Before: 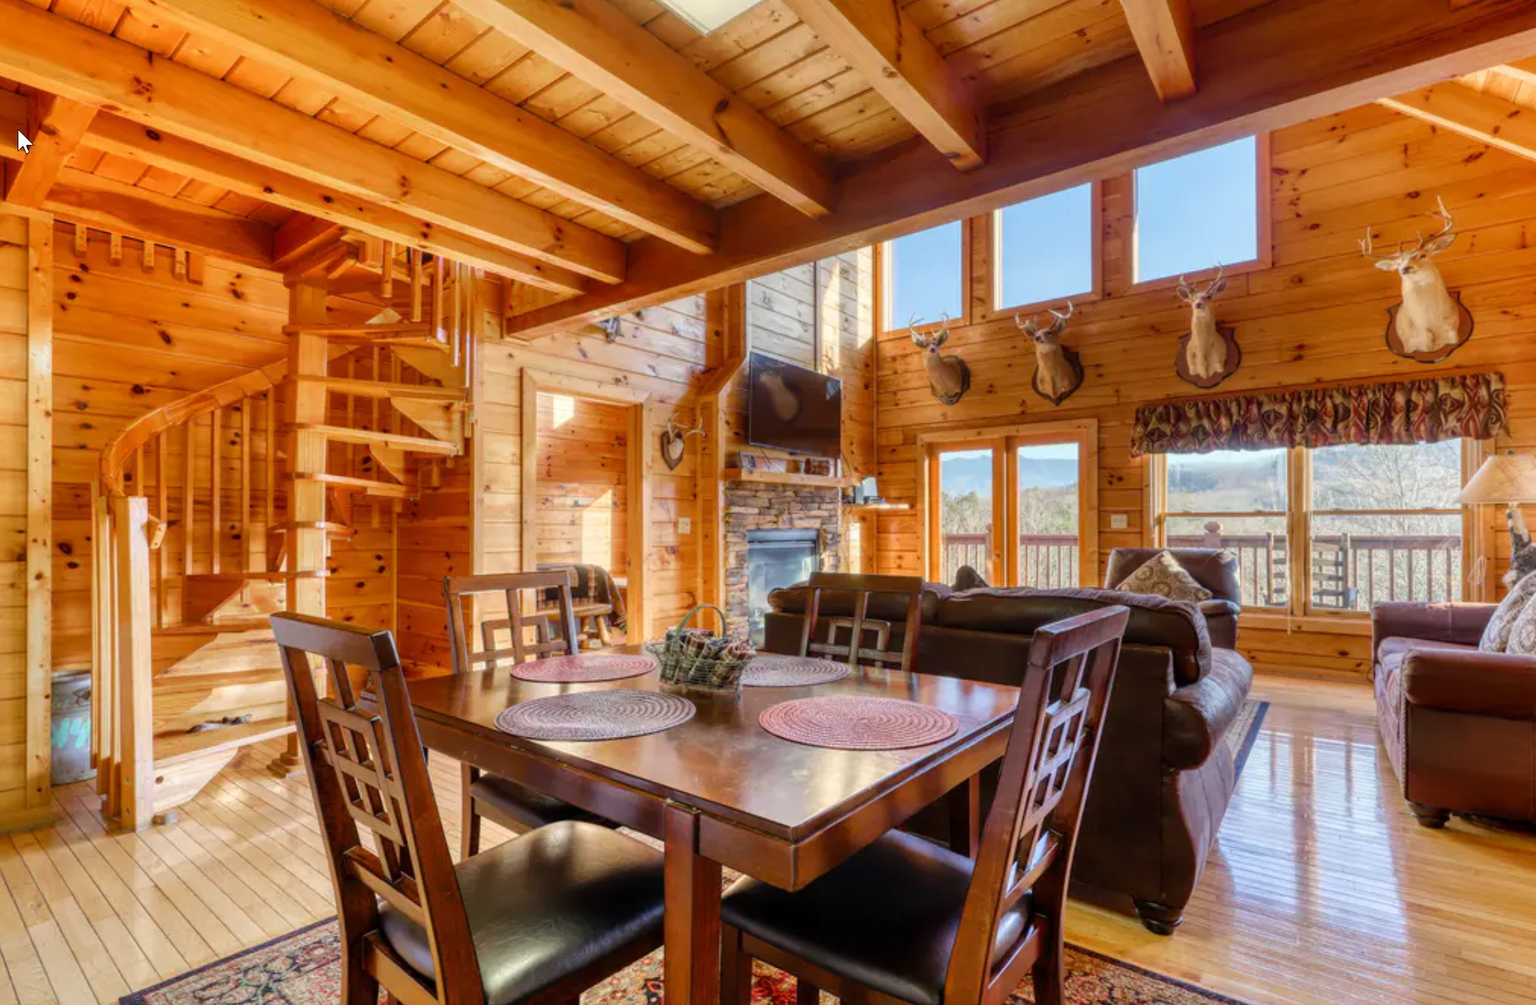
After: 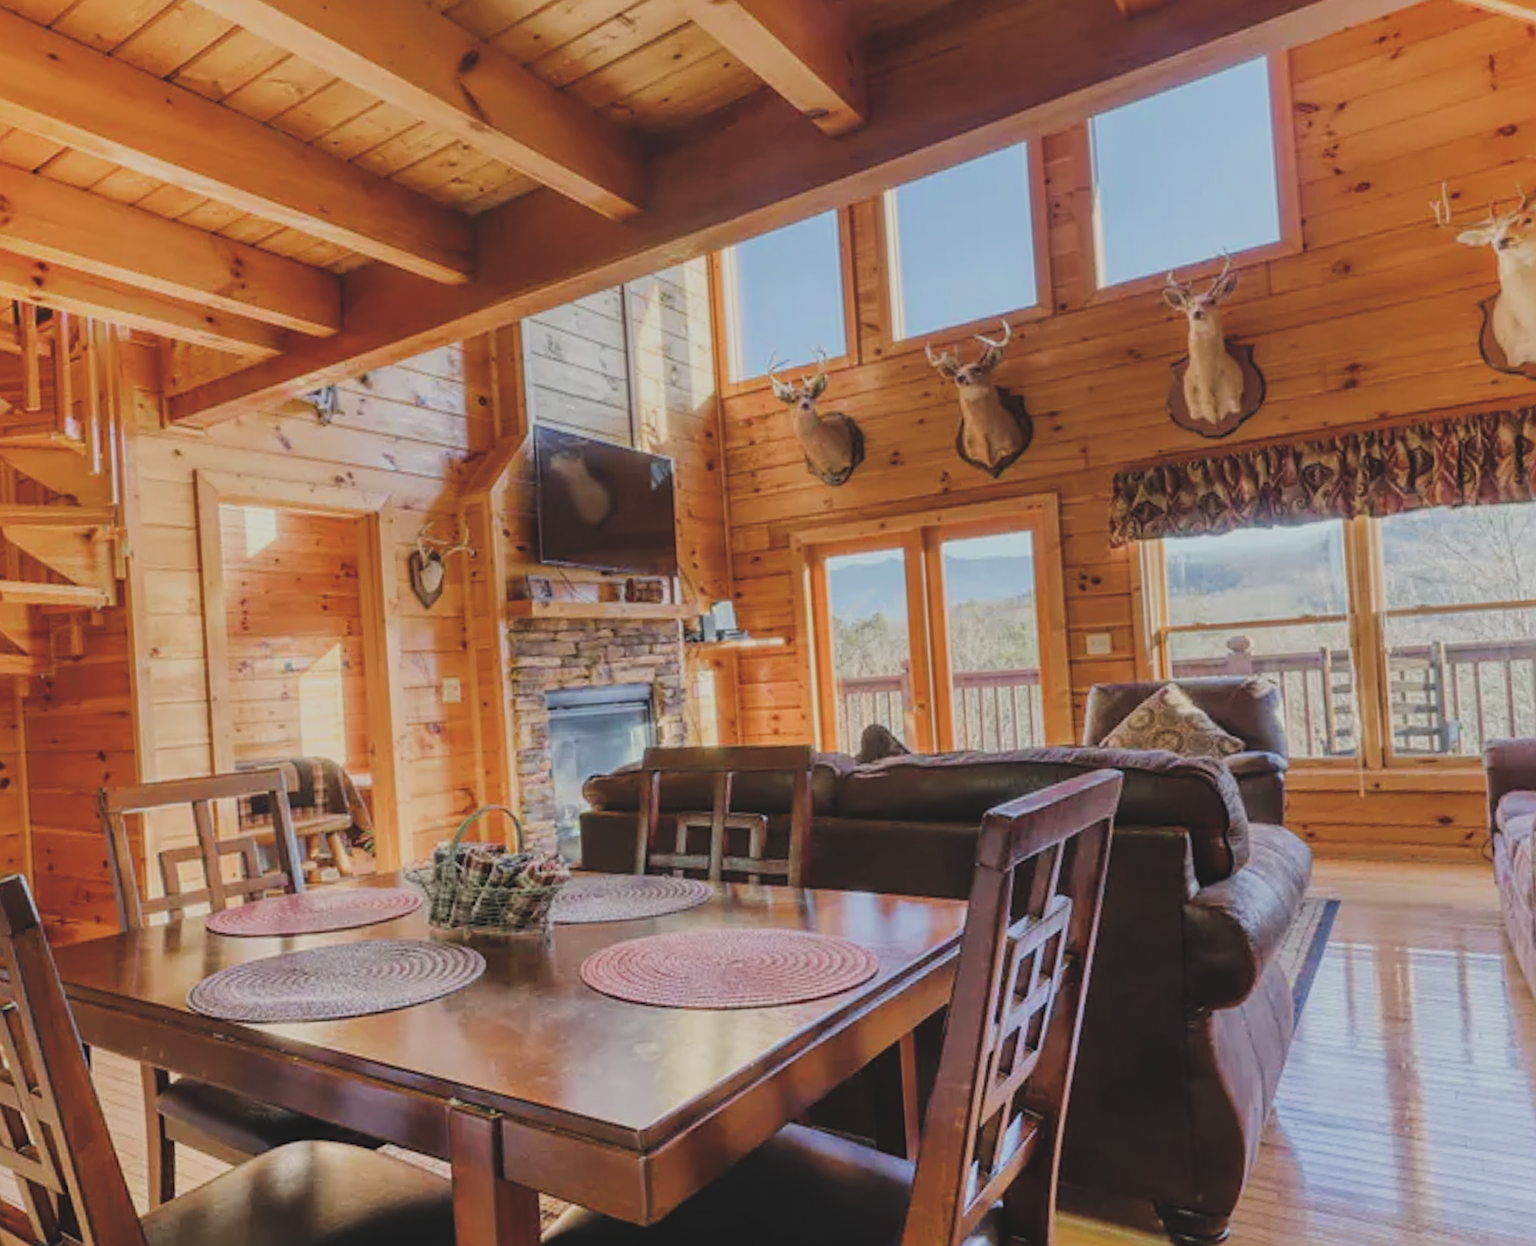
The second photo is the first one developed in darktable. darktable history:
crop and rotate: left 24.034%, top 2.838%, right 6.406%, bottom 6.299%
exposure: black level correction -0.023, exposure -0.039 EV, compensate highlight preservation false
filmic rgb: black relative exposure -7.32 EV, white relative exposure 5.09 EV, hardness 3.2
sharpen: on, module defaults
rotate and perspective: rotation -3.52°, crop left 0.036, crop right 0.964, crop top 0.081, crop bottom 0.919
